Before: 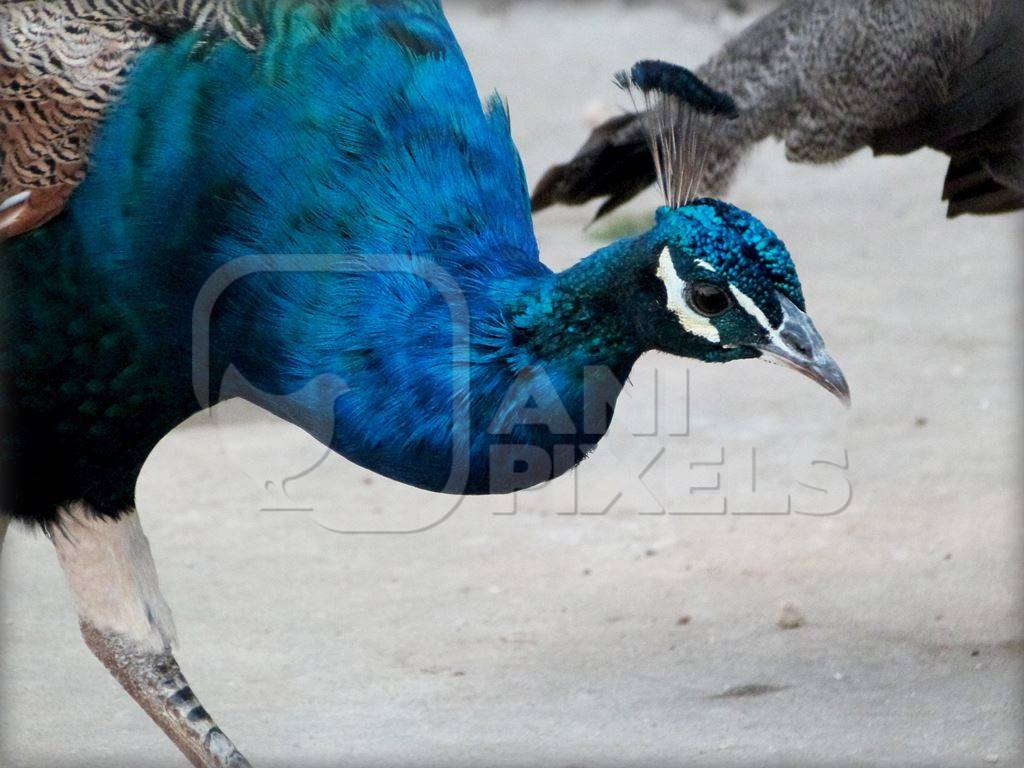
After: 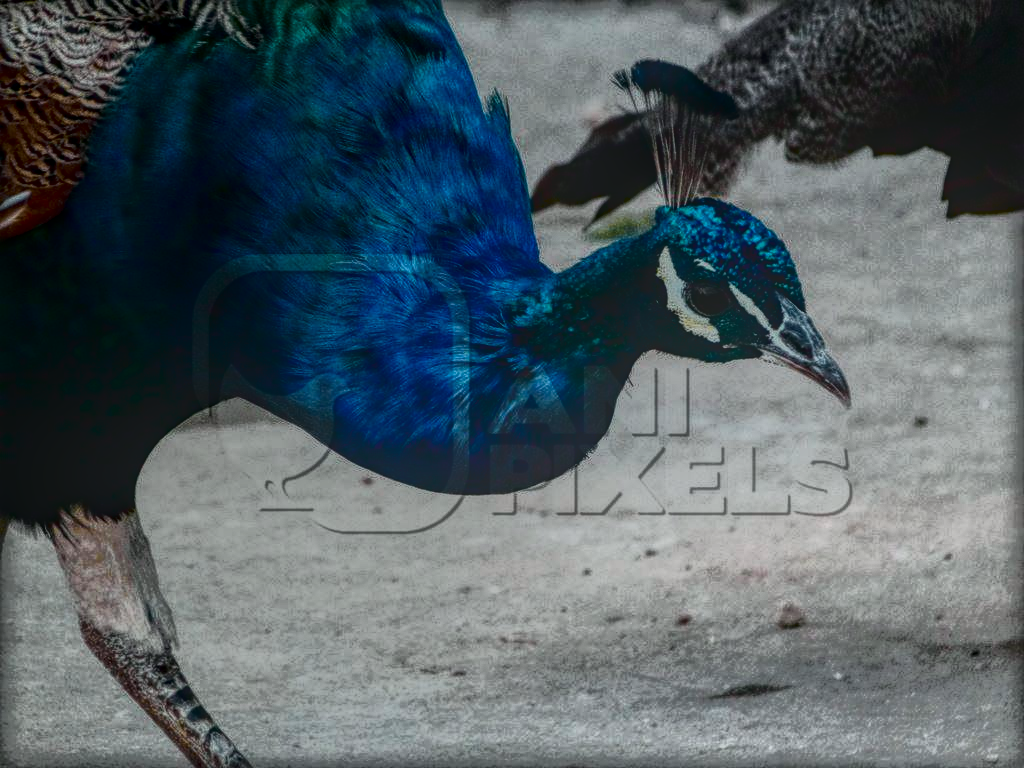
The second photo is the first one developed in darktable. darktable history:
local contrast: highlights 20%, shadows 30%, detail 200%, midtone range 0.2
contrast brightness saturation: brightness -0.52
tone curve: curves: ch0 [(0, 0.008) (0.081, 0.044) (0.177, 0.123) (0.283, 0.253) (0.416, 0.449) (0.495, 0.524) (0.661, 0.756) (0.796, 0.859) (1, 0.951)]; ch1 [(0, 0) (0.161, 0.092) (0.35, 0.33) (0.392, 0.392) (0.427, 0.426) (0.479, 0.472) (0.505, 0.5) (0.521, 0.524) (0.567, 0.556) (0.583, 0.588) (0.625, 0.627) (0.678, 0.733) (1, 1)]; ch2 [(0, 0) (0.346, 0.362) (0.404, 0.427) (0.502, 0.499) (0.531, 0.523) (0.544, 0.561) (0.58, 0.59) (0.629, 0.642) (0.717, 0.678) (1, 1)], color space Lab, independent channels, preserve colors none
